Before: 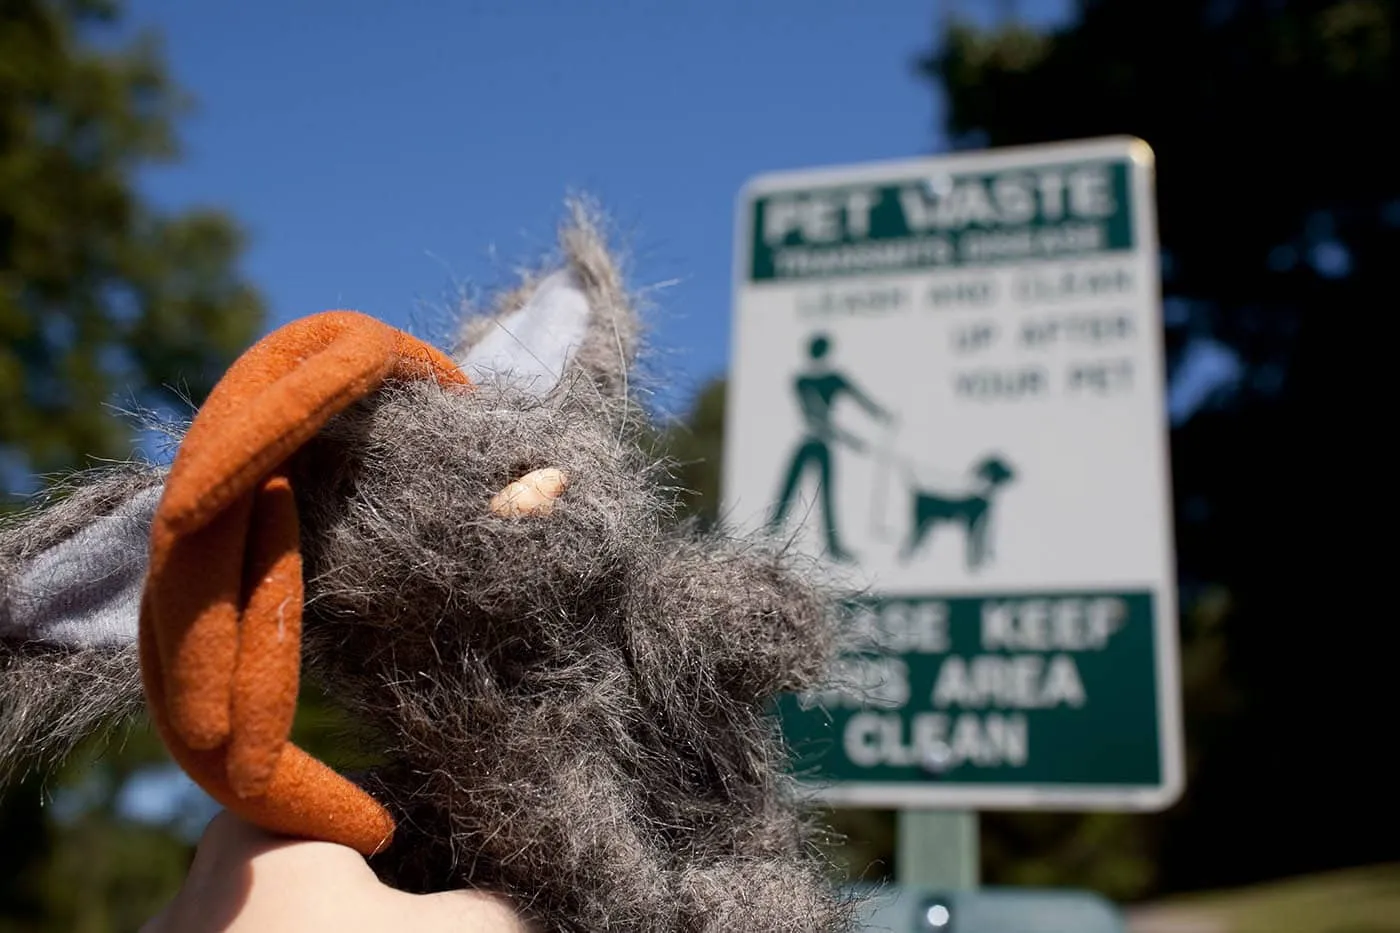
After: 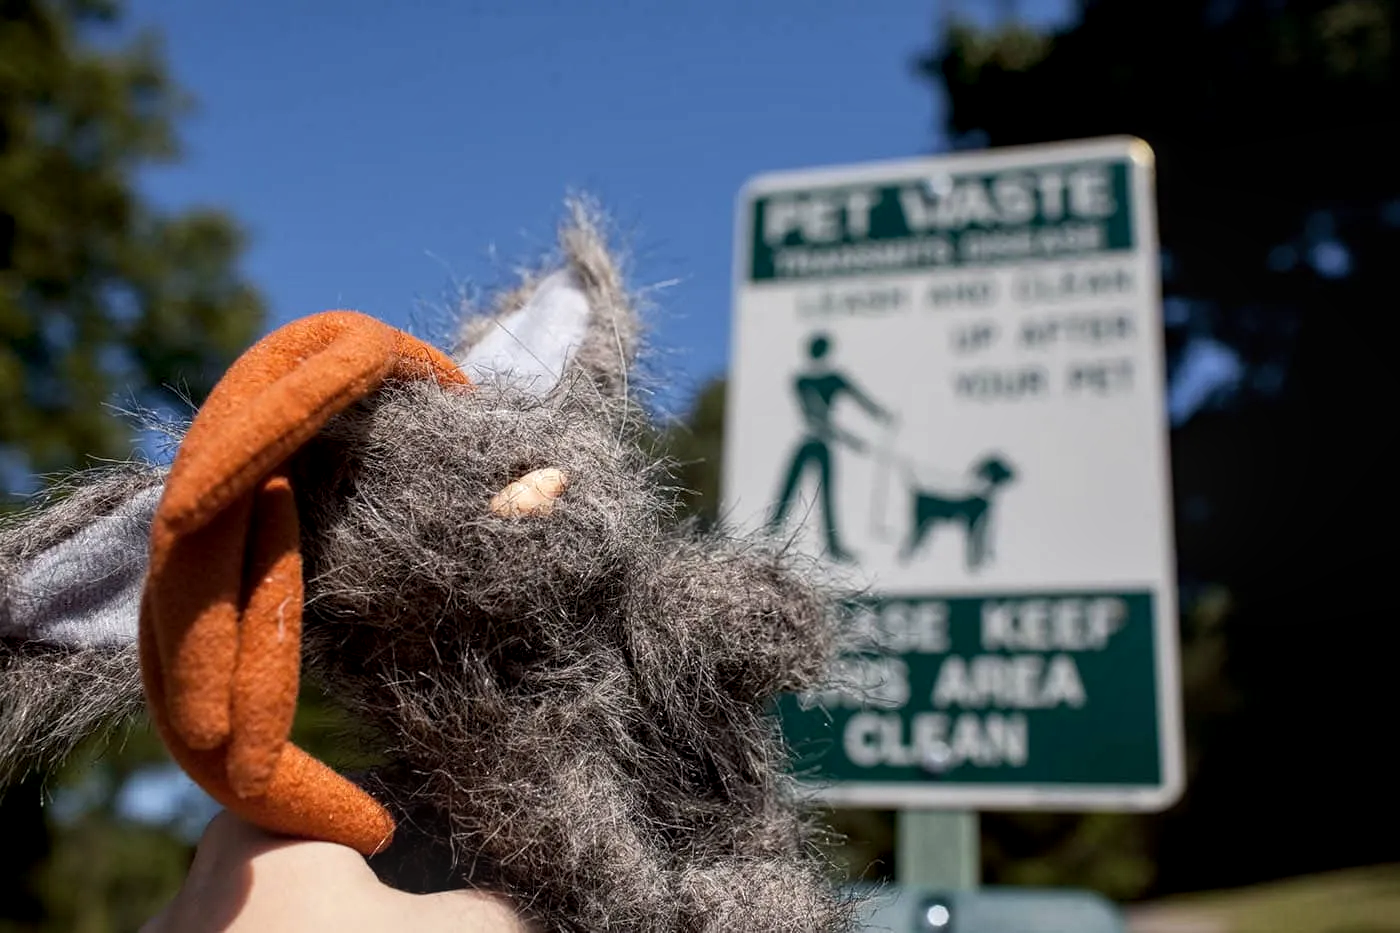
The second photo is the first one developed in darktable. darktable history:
local contrast: detail 130%
color calibration: illuminant same as pipeline (D50), adaptation none (bypass), x 0.332, y 0.333, temperature 5016.02 K
